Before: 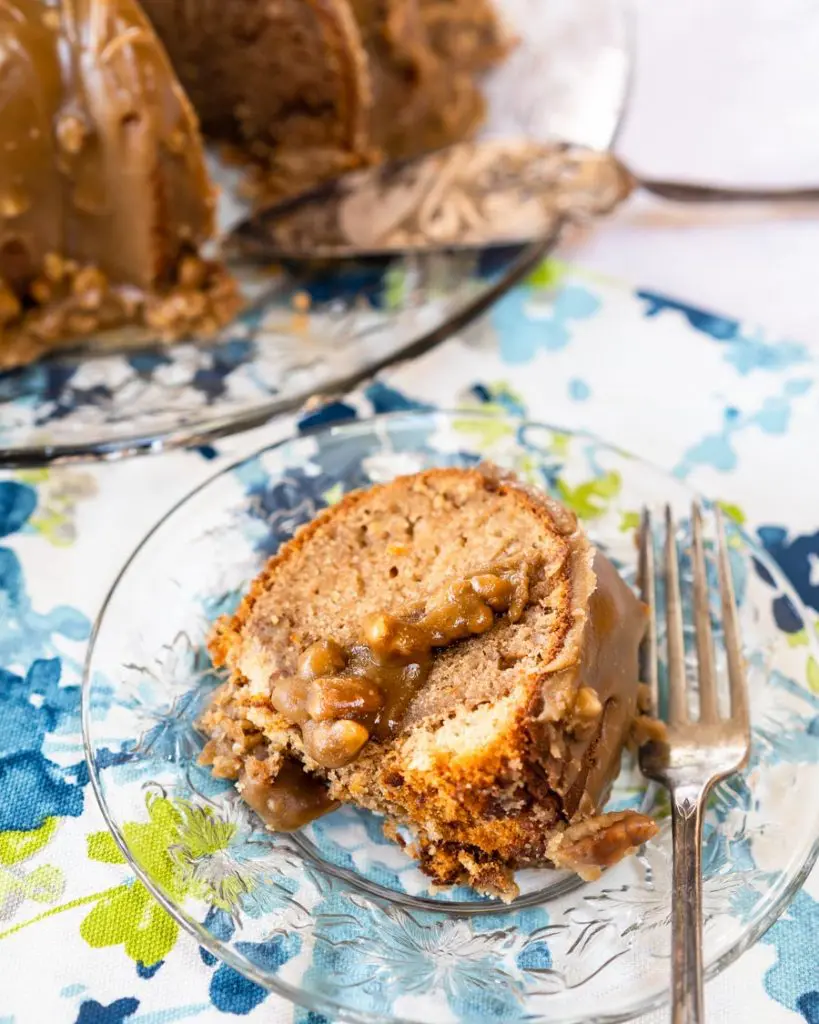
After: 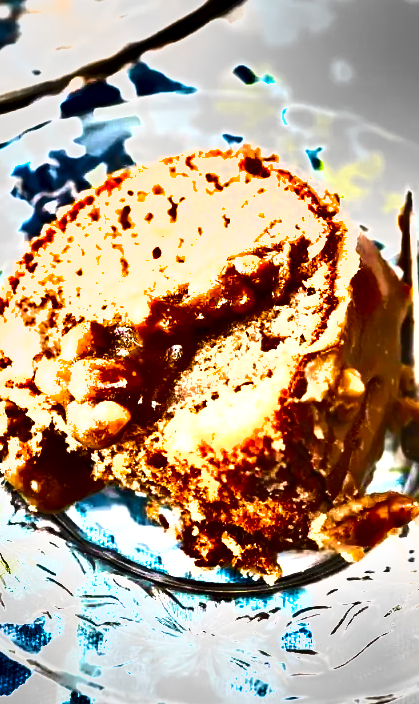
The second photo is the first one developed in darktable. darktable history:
shadows and highlights: white point adjustment -3.59, highlights -63.33, soften with gaussian
crop and rotate: left 29.025%, top 31.239%, right 19.814%
exposure: black level correction 0, exposure 1.468 EV, compensate highlight preservation false
vignetting: fall-off start 90.2%, fall-off radius 39.1%, brightness -0.178, saturation -0.292, width/height ratio 1.212, shape 1.29
tone equalizer: edges refinement/feathering 500, mask exposure compensation -1.57 EV, preserve details no
